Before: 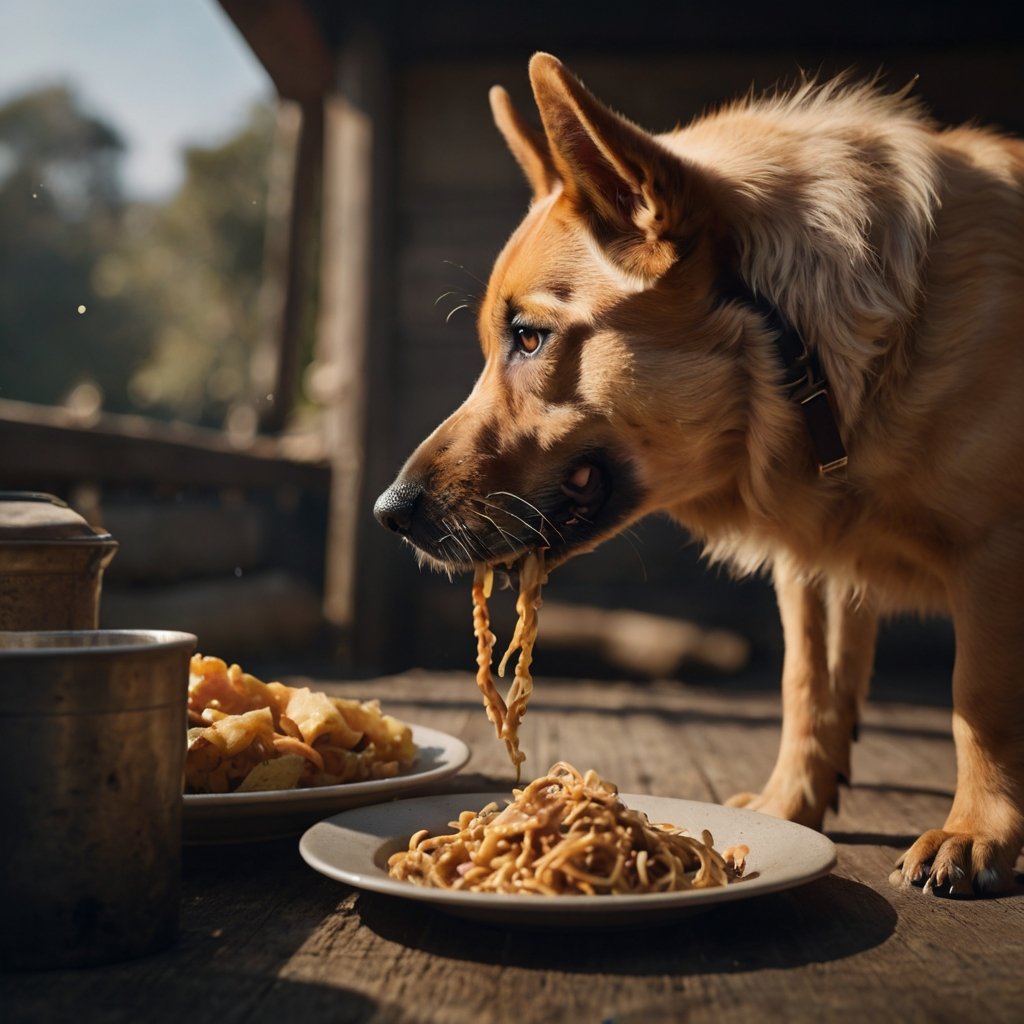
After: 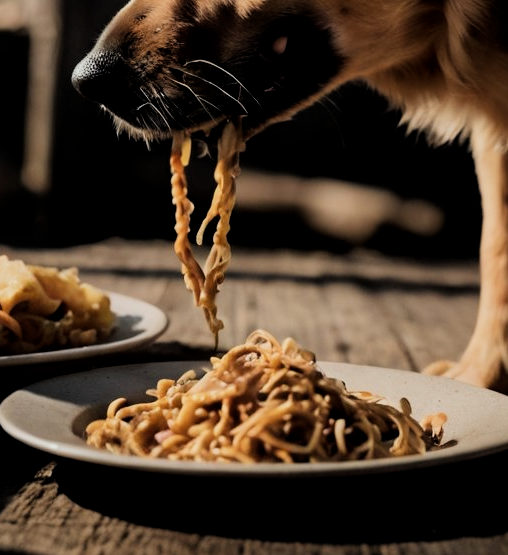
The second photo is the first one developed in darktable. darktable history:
local contrast: mode bilateral grid, contrast 20, coarseness 50, detail 119%, midtone range 0.2
crop: left 29.544%, top 42.253%, right 20.788%, bottom 3.514%
filmic rgb: black relative exposure -5.14 EV, white relative exposure 3.95 EV, hardness 2.89, contrast 1.299
